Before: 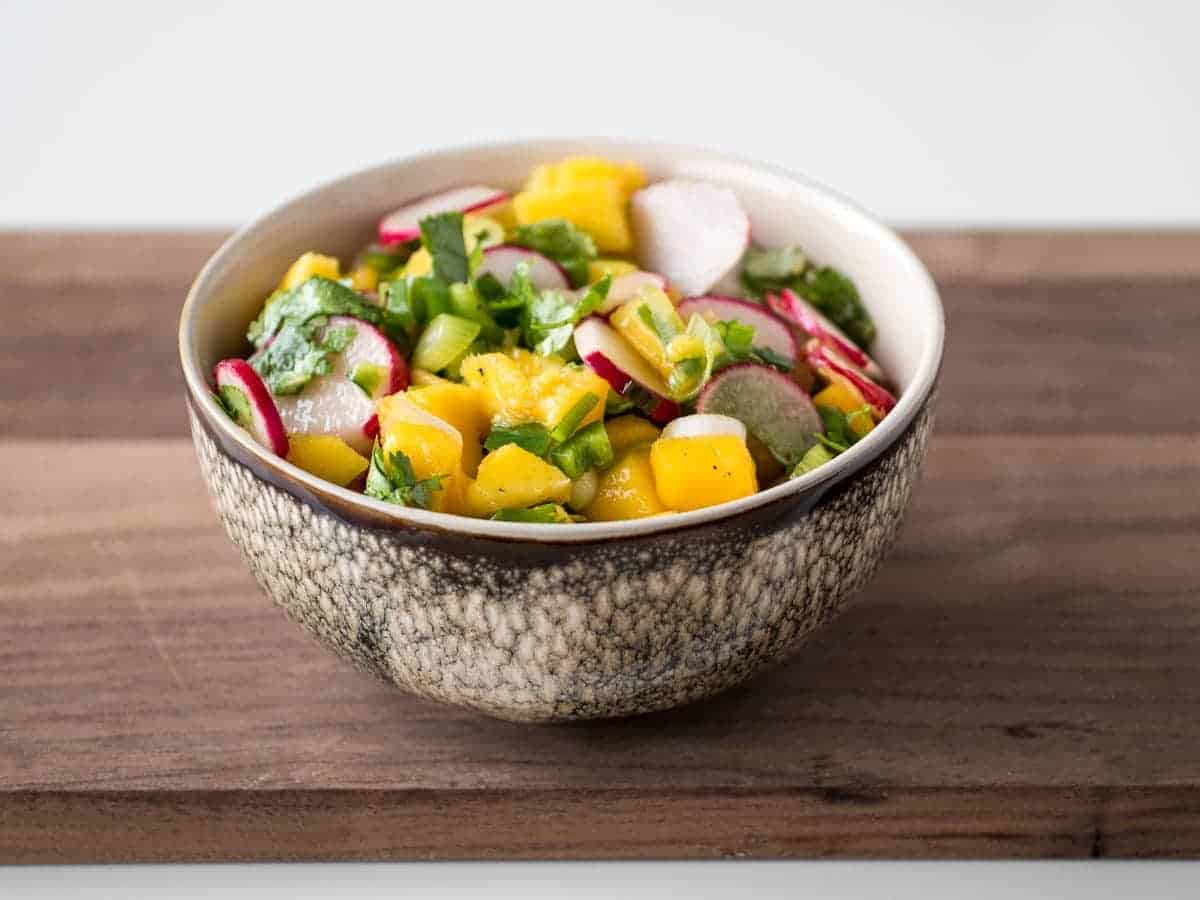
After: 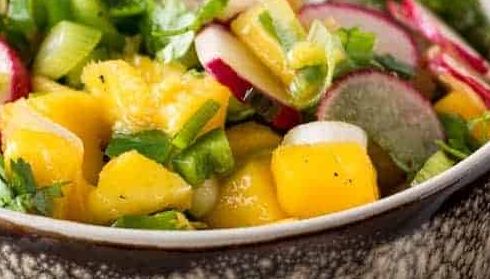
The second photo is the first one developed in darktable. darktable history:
crop: left 31.635%, top 32.649%, right 27.507%, bottom 36.267%
